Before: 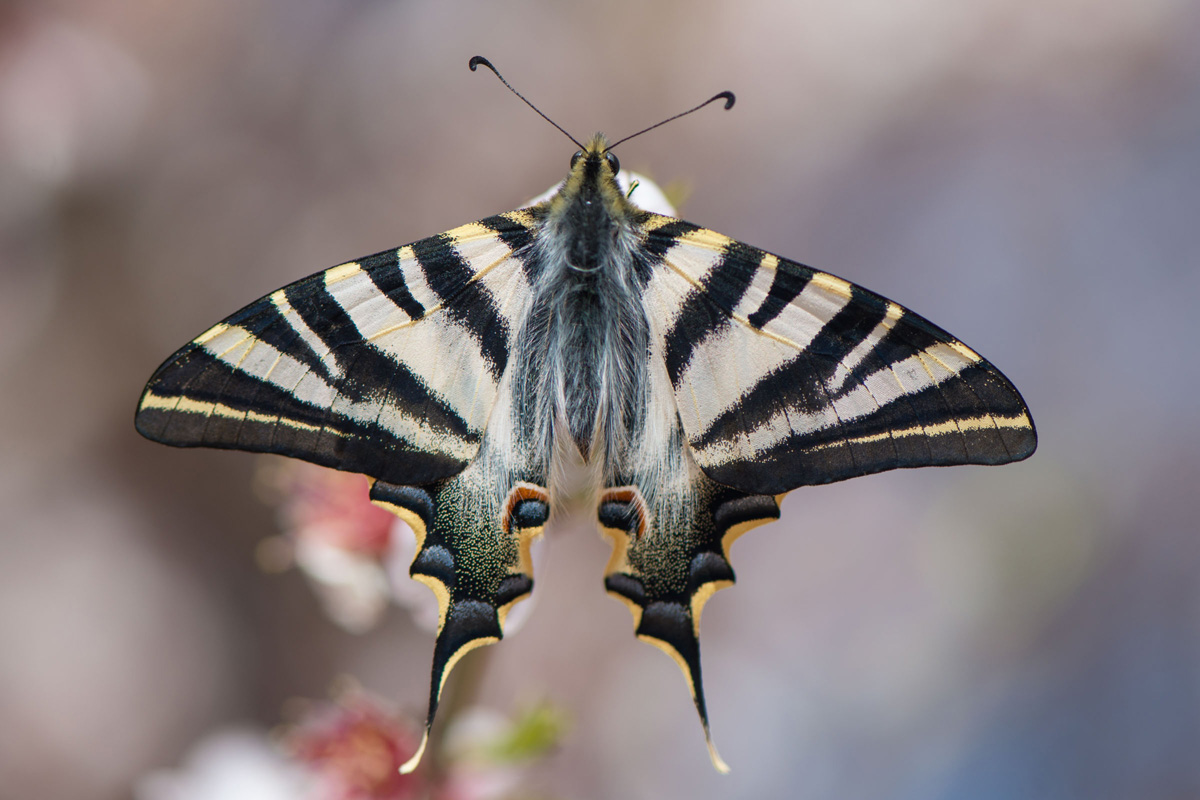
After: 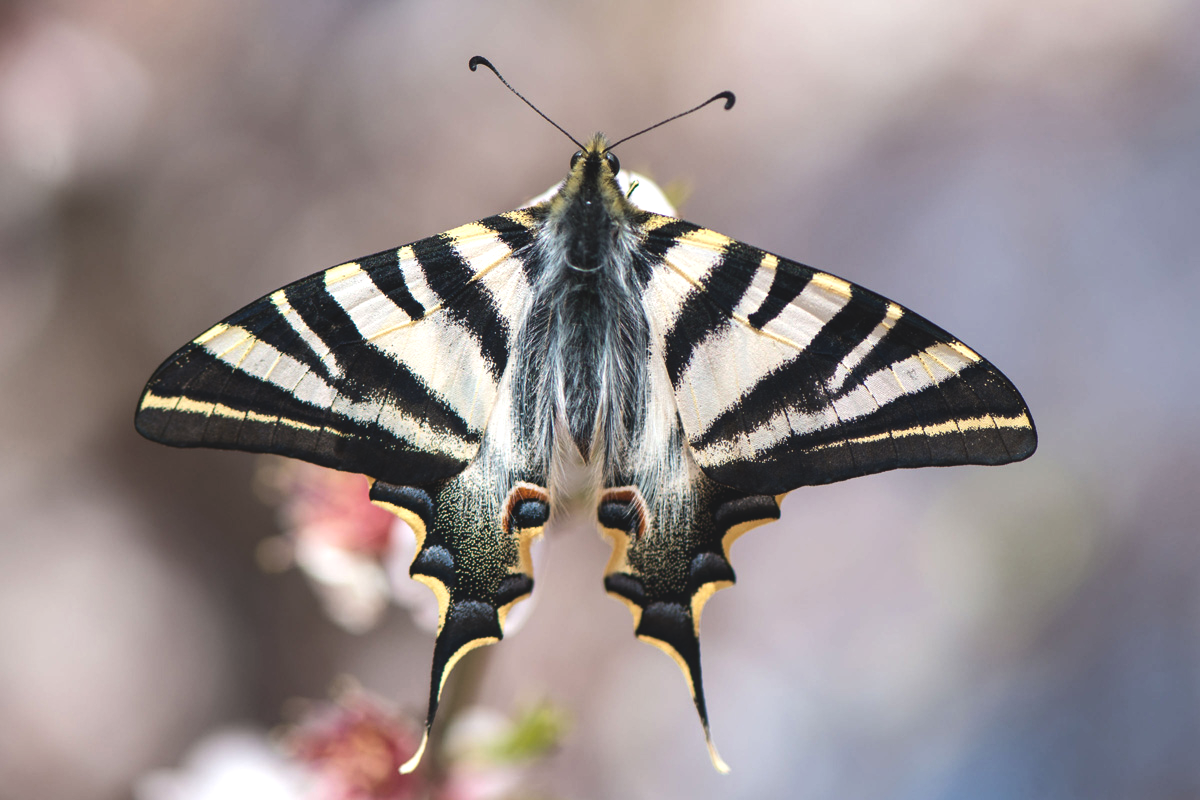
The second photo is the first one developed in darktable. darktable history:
tone equalizer: -8 EV -0.722 EV, -7 EV -0.679 EV, -6 EV -0.61 EV, -5 EV -0.407 EV, -3 EV 0.394 EV, -2 EV 0.6 EV, -1 EV 0.692 EV, +0 EV 0.729 EV, edges refinement/feathering 500, mask exposure compensation -1.57 EV, preserve details no
exposure: black level correction -0.015, exposure -0.129 EV, compensate exposure bias true, compensate highlight preservation false
